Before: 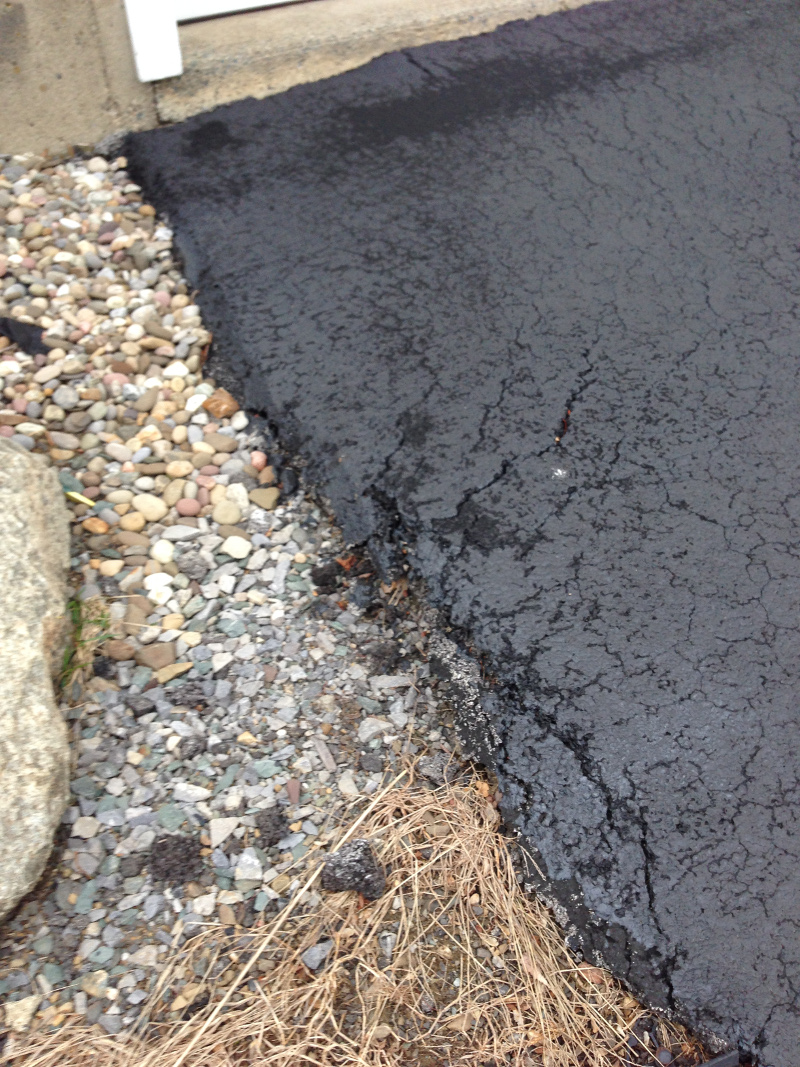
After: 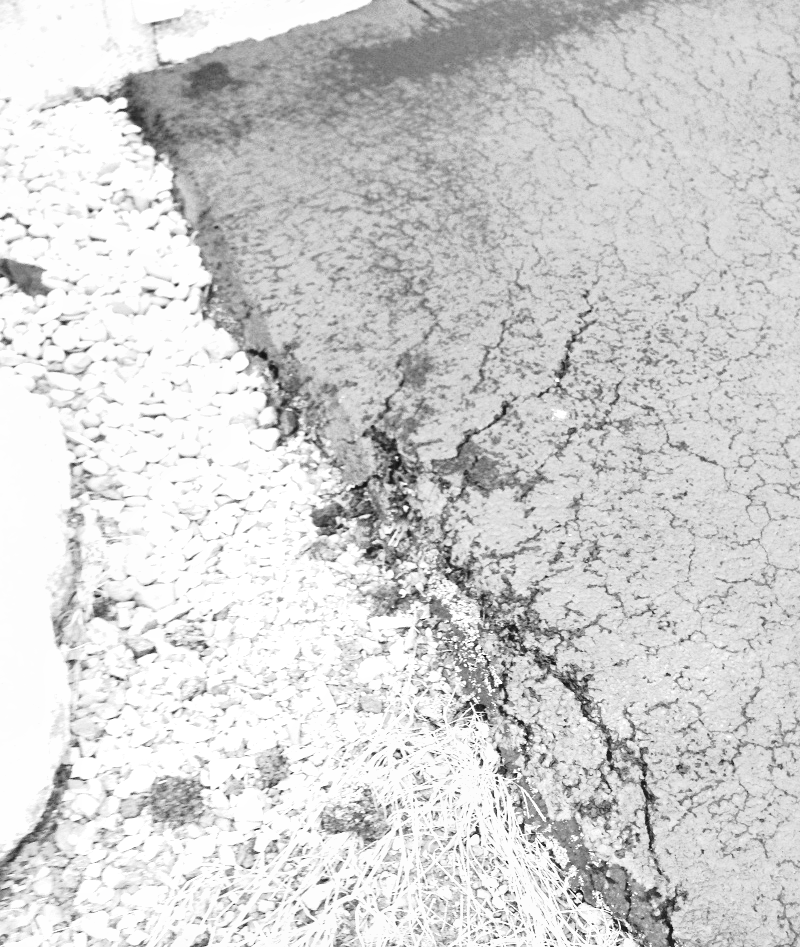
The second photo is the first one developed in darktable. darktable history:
crop and rotate: top 5.609%, bottom 5.609%
exposure: black level correction 0, exposure 1.75 EV, compensate exposure bias true, compensate highlight preservation false
fill light: on, module defaults
monochrome: on, module defaults
tone curve: curves: ch0 [(0, 0.012) (0.037, 0.03) (0.123, 0.092) (0.19, 0.157) (0.269, 0.27) (0.48, 0.57) (0.595, 0.695) (0.718, 0.823) (0.855, 0.913) (1, 0.982)]; ch1 [(0, 0) (0.243, 0.245) (0.422, 0.415) (0.493, 0.495) (0.508, 0.506) (0.536, 0.542) (0.569, 0.611) (0.611, 0.662) (0.769, 0.807) (1, 1)]; ch2 [(0, 0) (0.249, 0.216) (0.349, 0.321) (0.424, 0.442) (0.476, 0.483) (0.498, 0.499) (0.517, 0.519) (0.532, 0.56) (0.569, 0.624) (0.614, 0.667) (0.706, 0.757) (0.808, 0.809) (0.991, 0.968)], color space Lab, independent channels, preserve colors none
